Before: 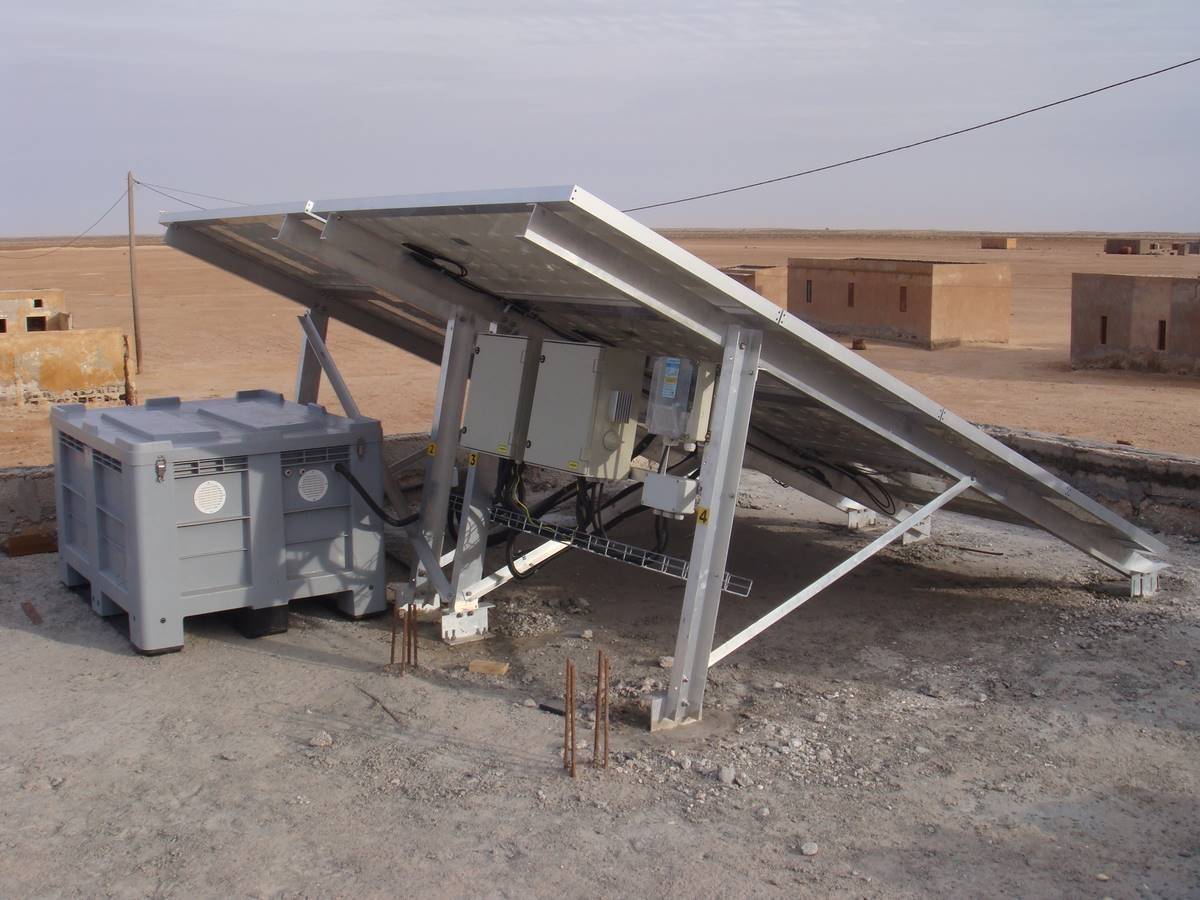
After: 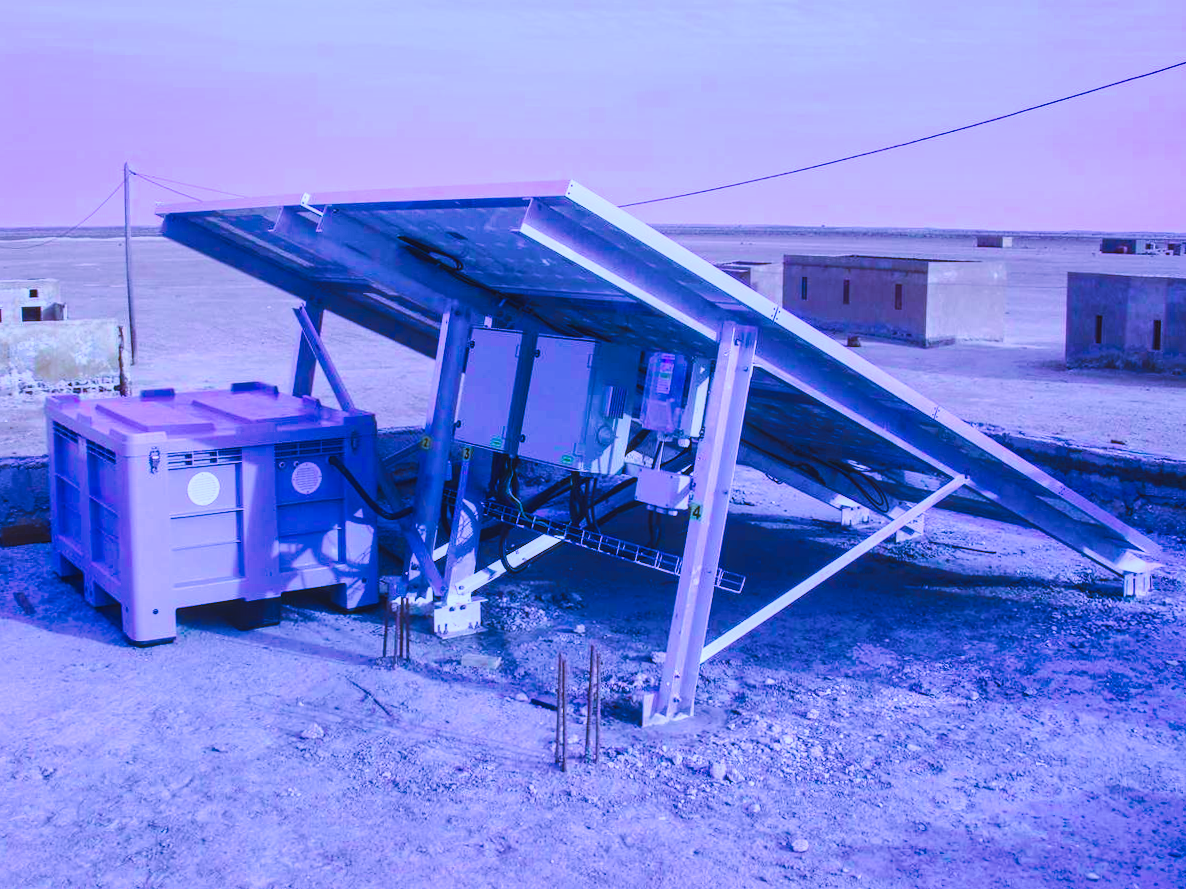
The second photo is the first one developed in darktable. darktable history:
local contrast: on, module defaults
crop and rotate: angle -0.5°
contrast equalizer: y [[0.439, 0.44, 0.442, 0.457, 0.493, 0.498], [0.5 ×6], [0.5 ×6], [0 ×6], [0 ×6]], mix 0.59
color calibration: output R [0.948, 0.091, -0.04, 0], output G [-0.3, 1.384, -0.085, 0], output B [-0.108, 0.061, 1.08, 0], illuminant as shot in camera, x 0.484, y 0.43, temperature 2405.29 K
white balance: red 0.982, blue 1.018
shadows and highlights: shadows 5, soften with gaussian
tone curve: curves: ch0 [(0, 0) (0.003, 0.045) (0.011, 0.054) (0.025, 0.069) (0.044, 0.083) (0.069, 0.101) (0.1, 0.119) (0.136, 0.146) (0.177, 0.177) (0.224, 0.221) (0.277, 0.277) (0.335, 0.362) (0.399, 0.452) (0.468, 0.571) (0.543, 0.666) (0.623, 0.758) (0.709, 0.853) (0.801, 0.896) (0.898, 0.945) (1, 1)], preserve colors none
